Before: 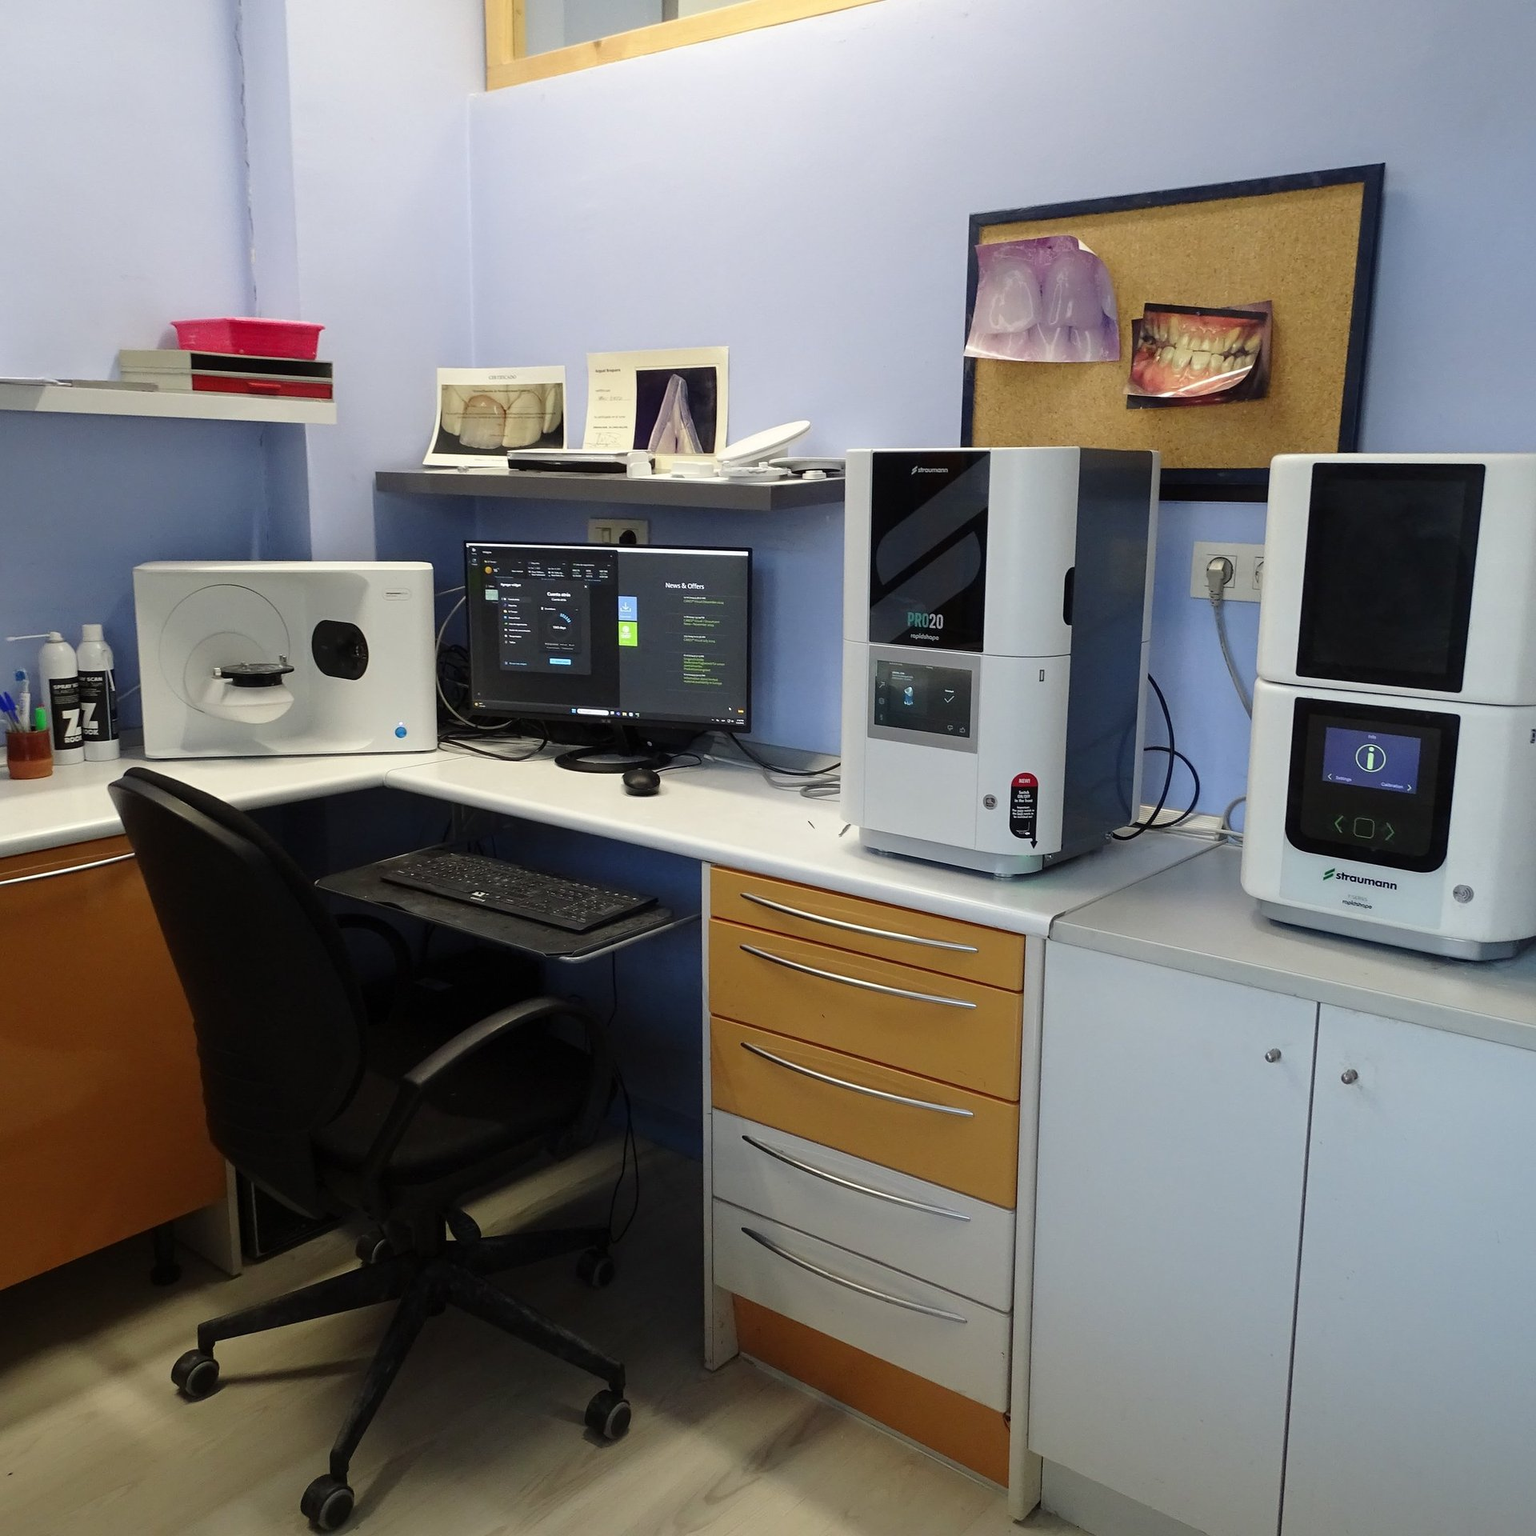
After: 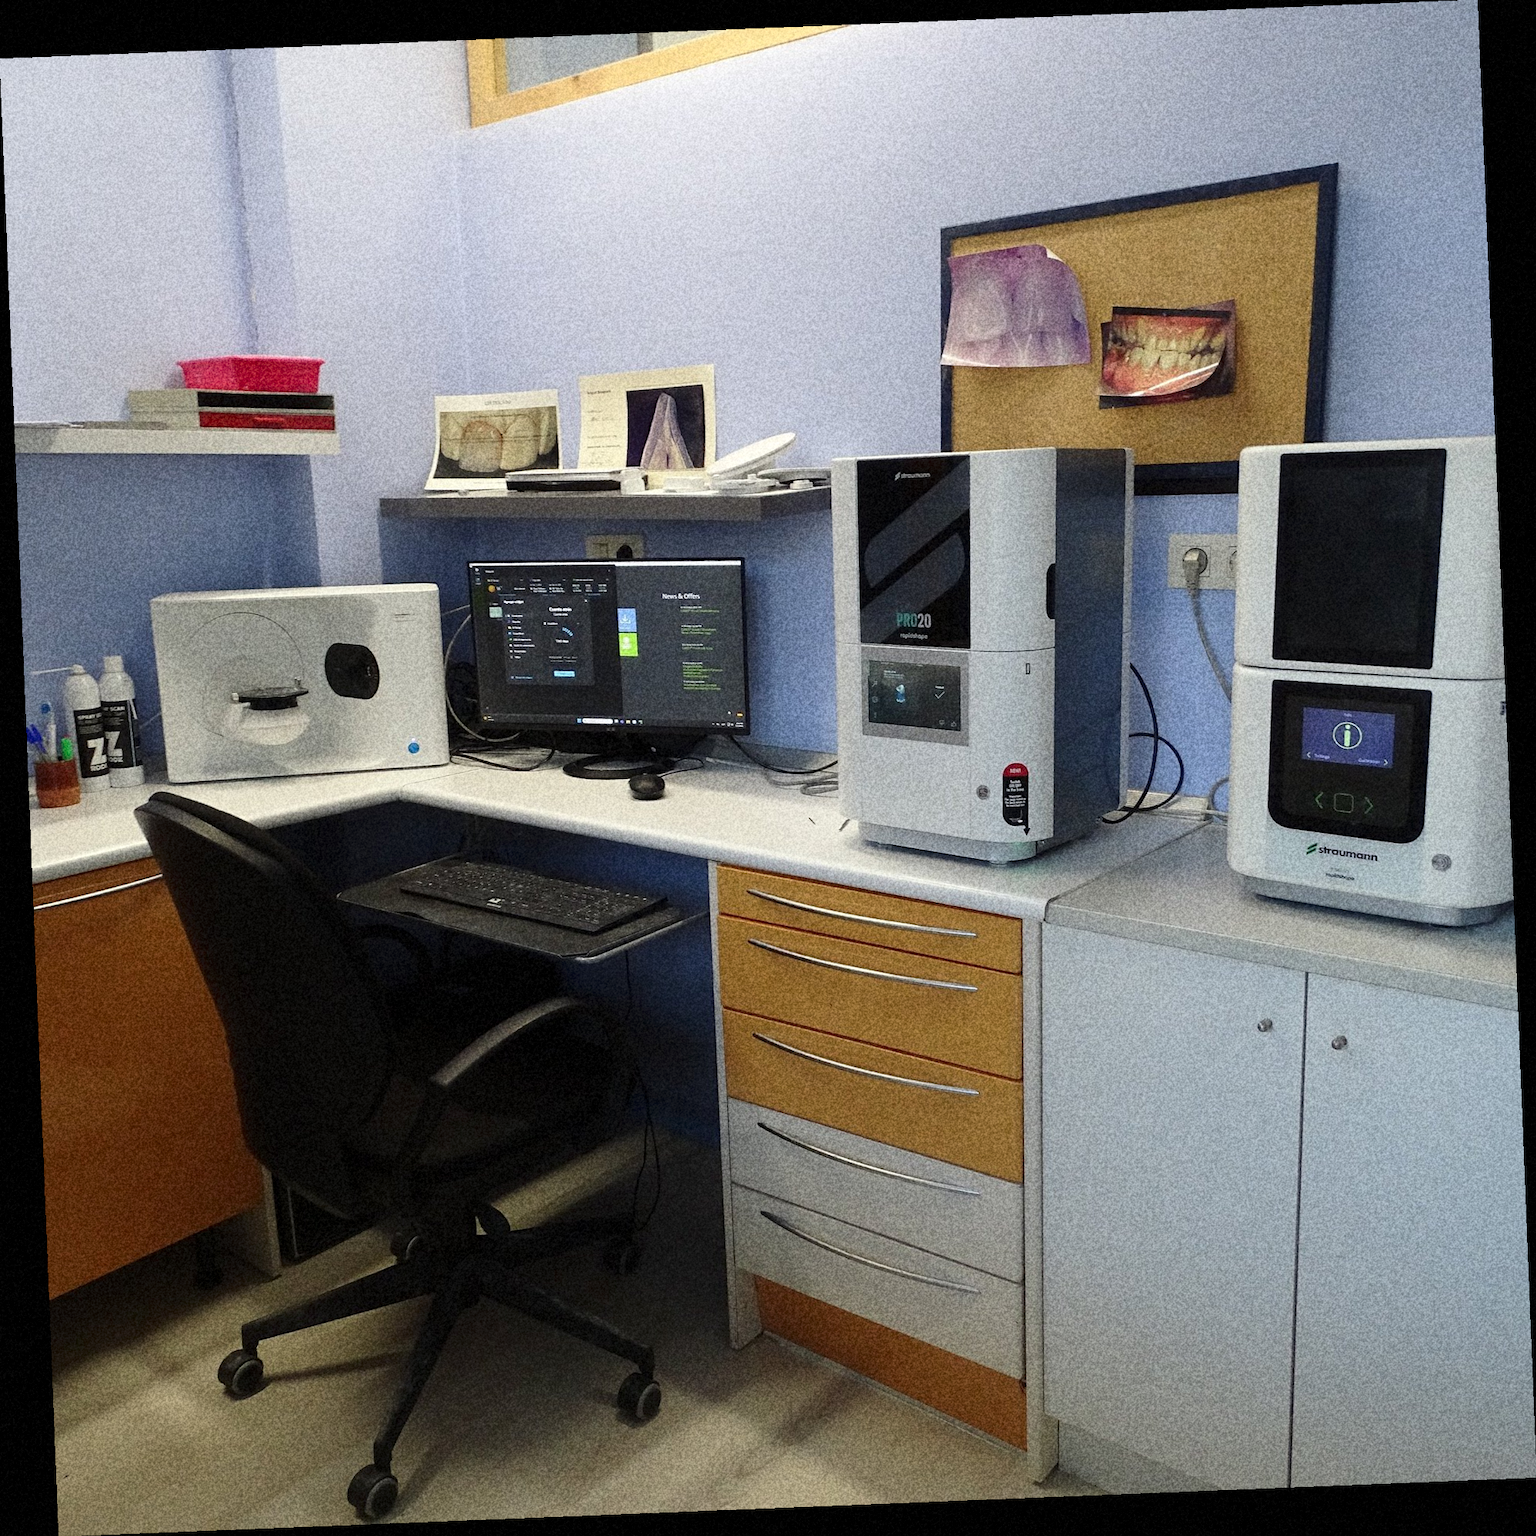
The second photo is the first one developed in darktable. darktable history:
grain: coarseness 14.49 ISO, strength 48.04%, mid-tones bias 35%
rotate and perspective: rotation -2.29°, automatic cropping off
